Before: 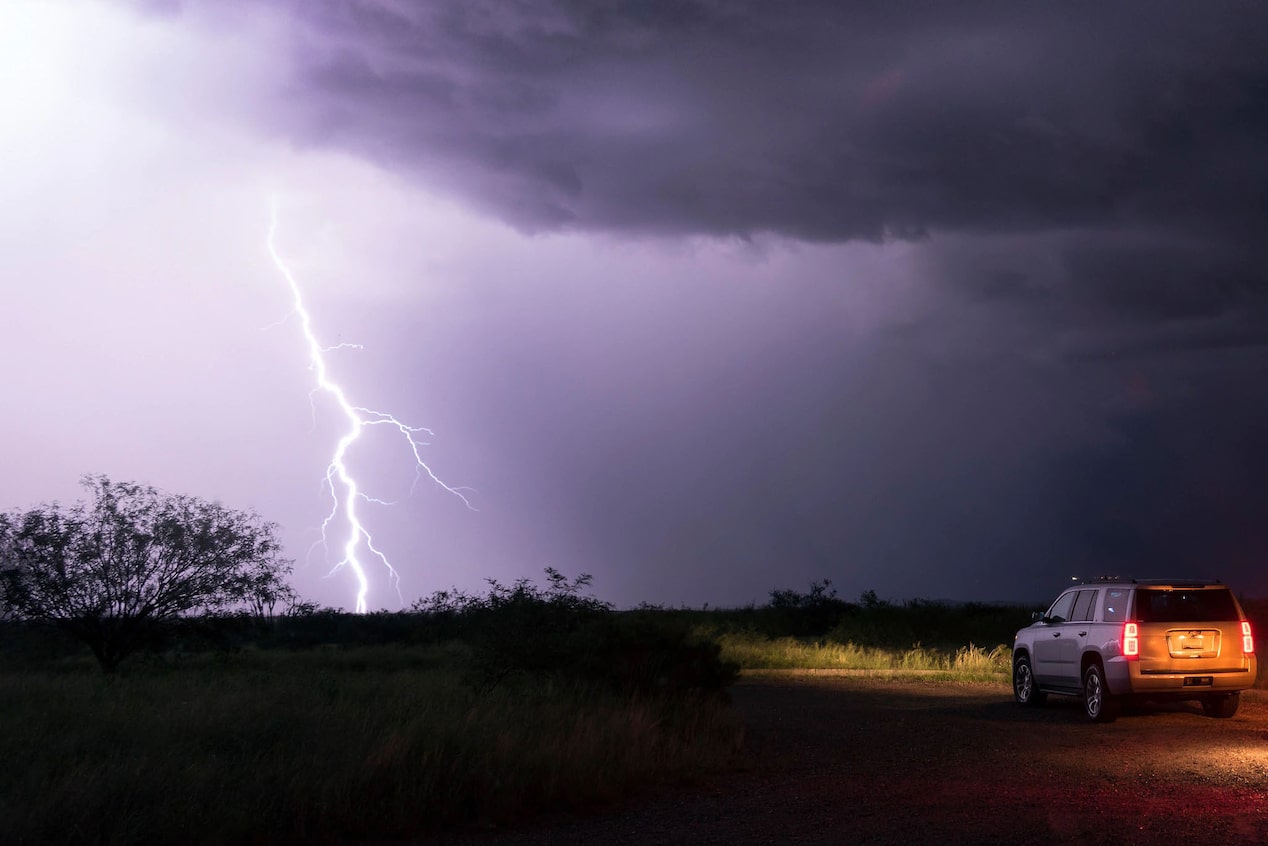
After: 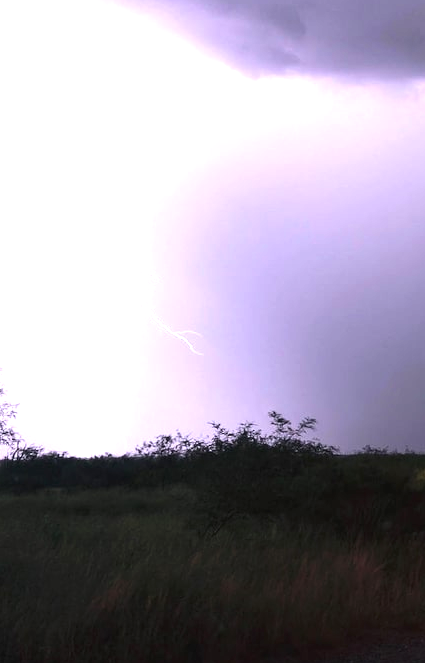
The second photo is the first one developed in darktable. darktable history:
crop and rotate: left 21.77%, top 18.528%, right 44.676%, bottom 2.997%
exposure: black level correction -0.002, exposure 1.115 EV, compensate highlight preservation false
tone equalizer: -8 EV -0.001 EV, -7 EV 0.001 EV, -6 EV -0.002 EV, -5 EV -0.003 EV, -4 EV -0.062 EV, -3 EV -0.222 EV, -2 EV -0.267 EV, -1 EV 0.105 EV, +0 EV 0.303 EV
